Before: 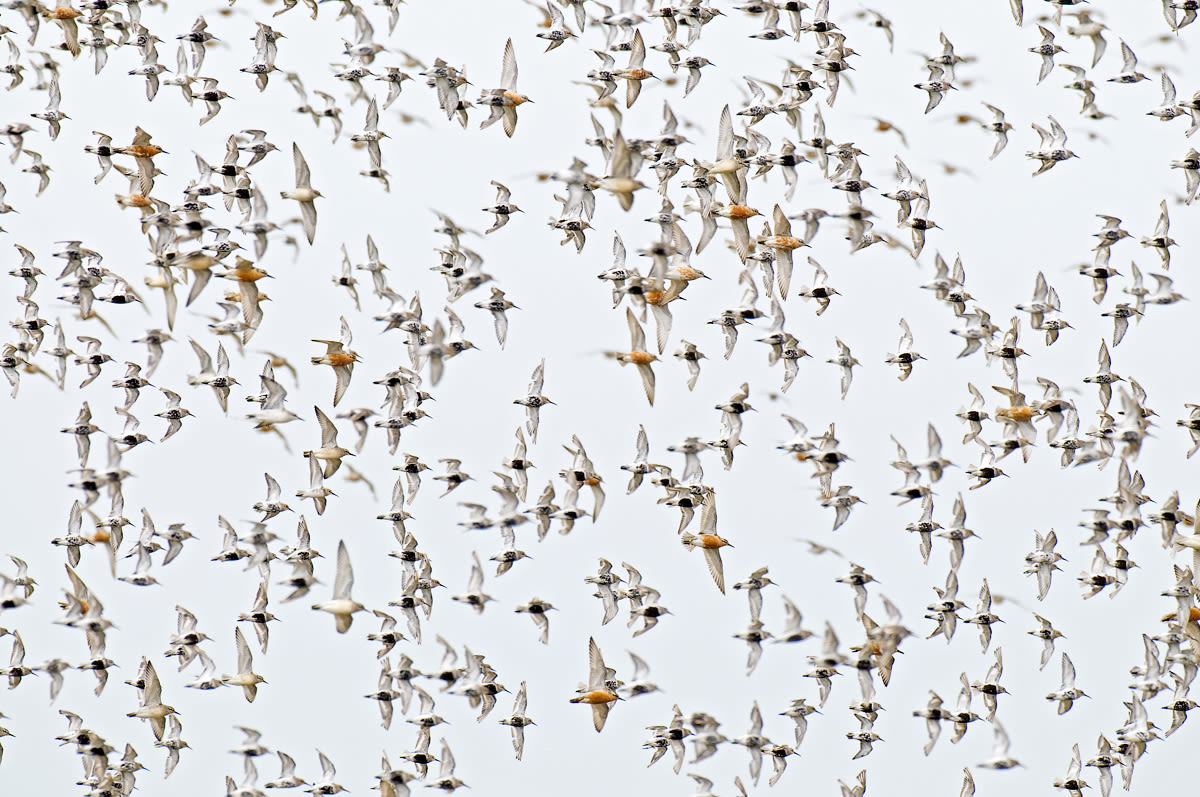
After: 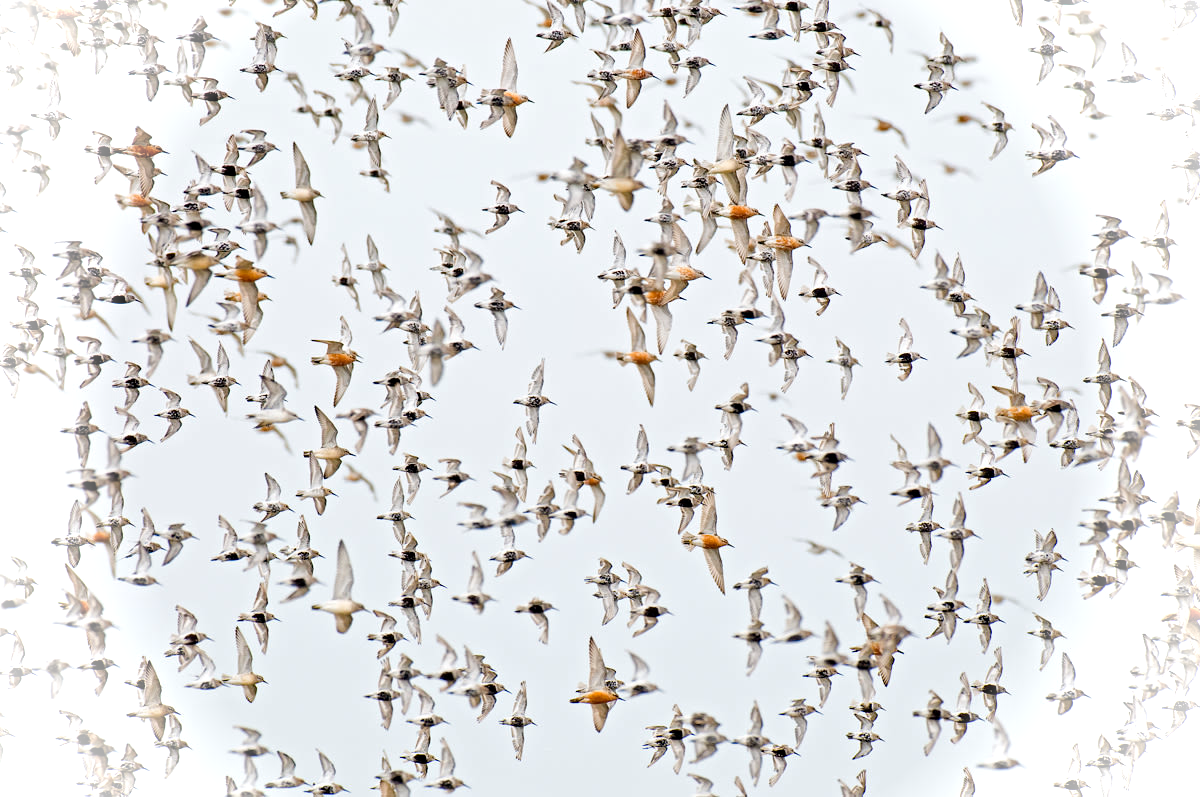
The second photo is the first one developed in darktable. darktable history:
vignetting: brightness 0.99, saturation -0.49
local contrast: mode bilateral grid, contrast 16, coarseness 35, detail 104%, midtone range 0.2
